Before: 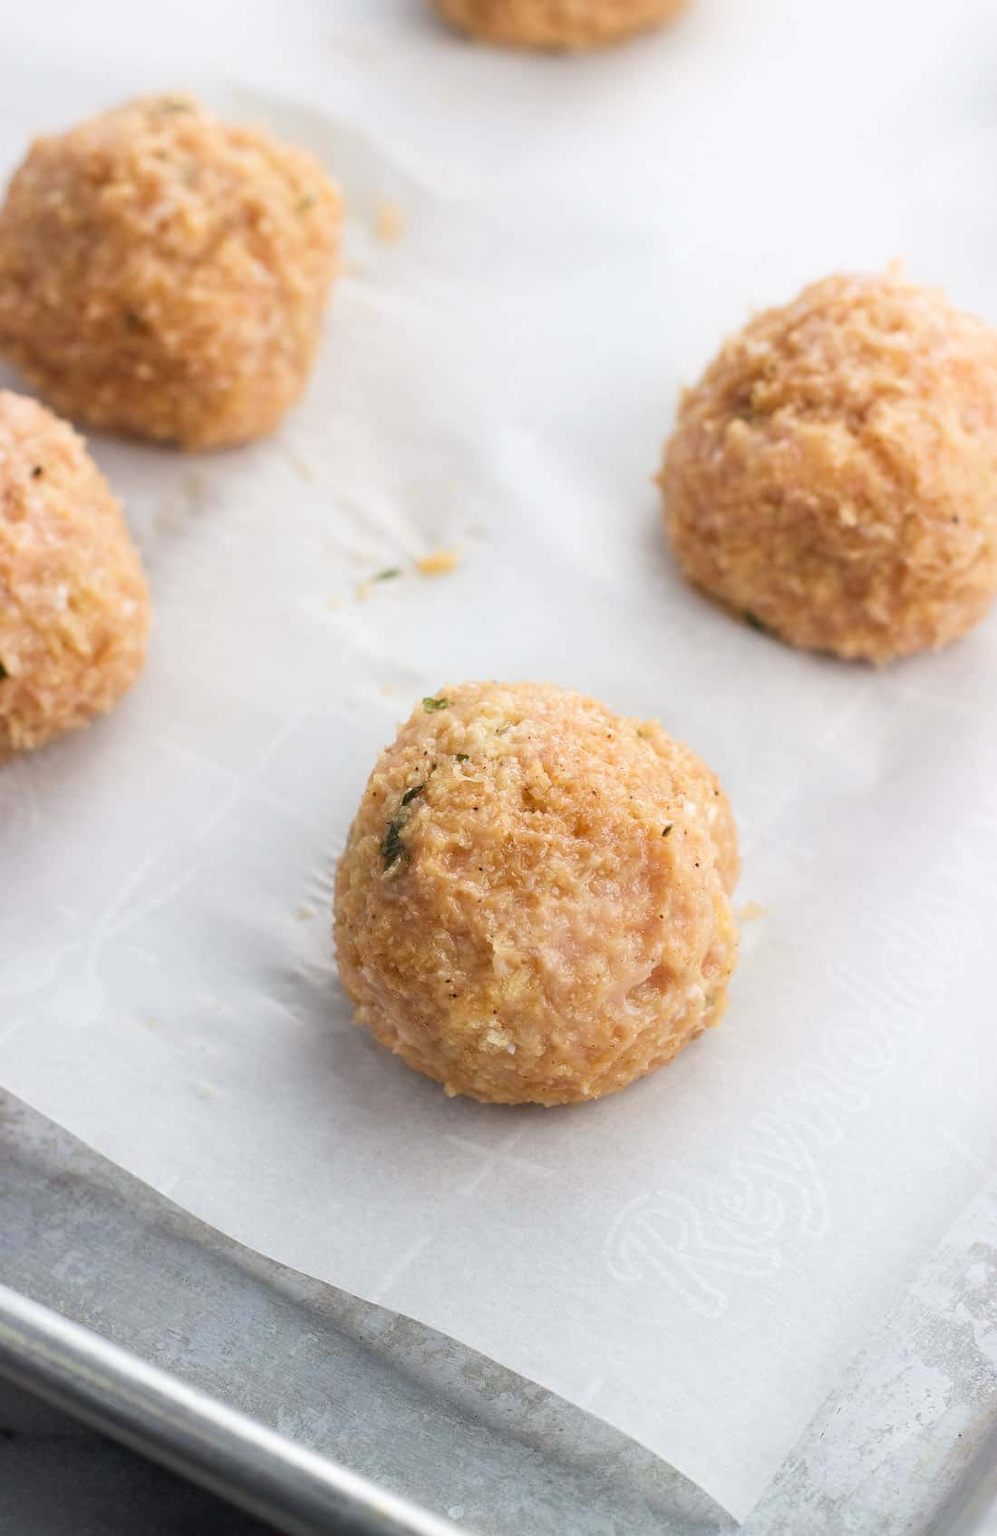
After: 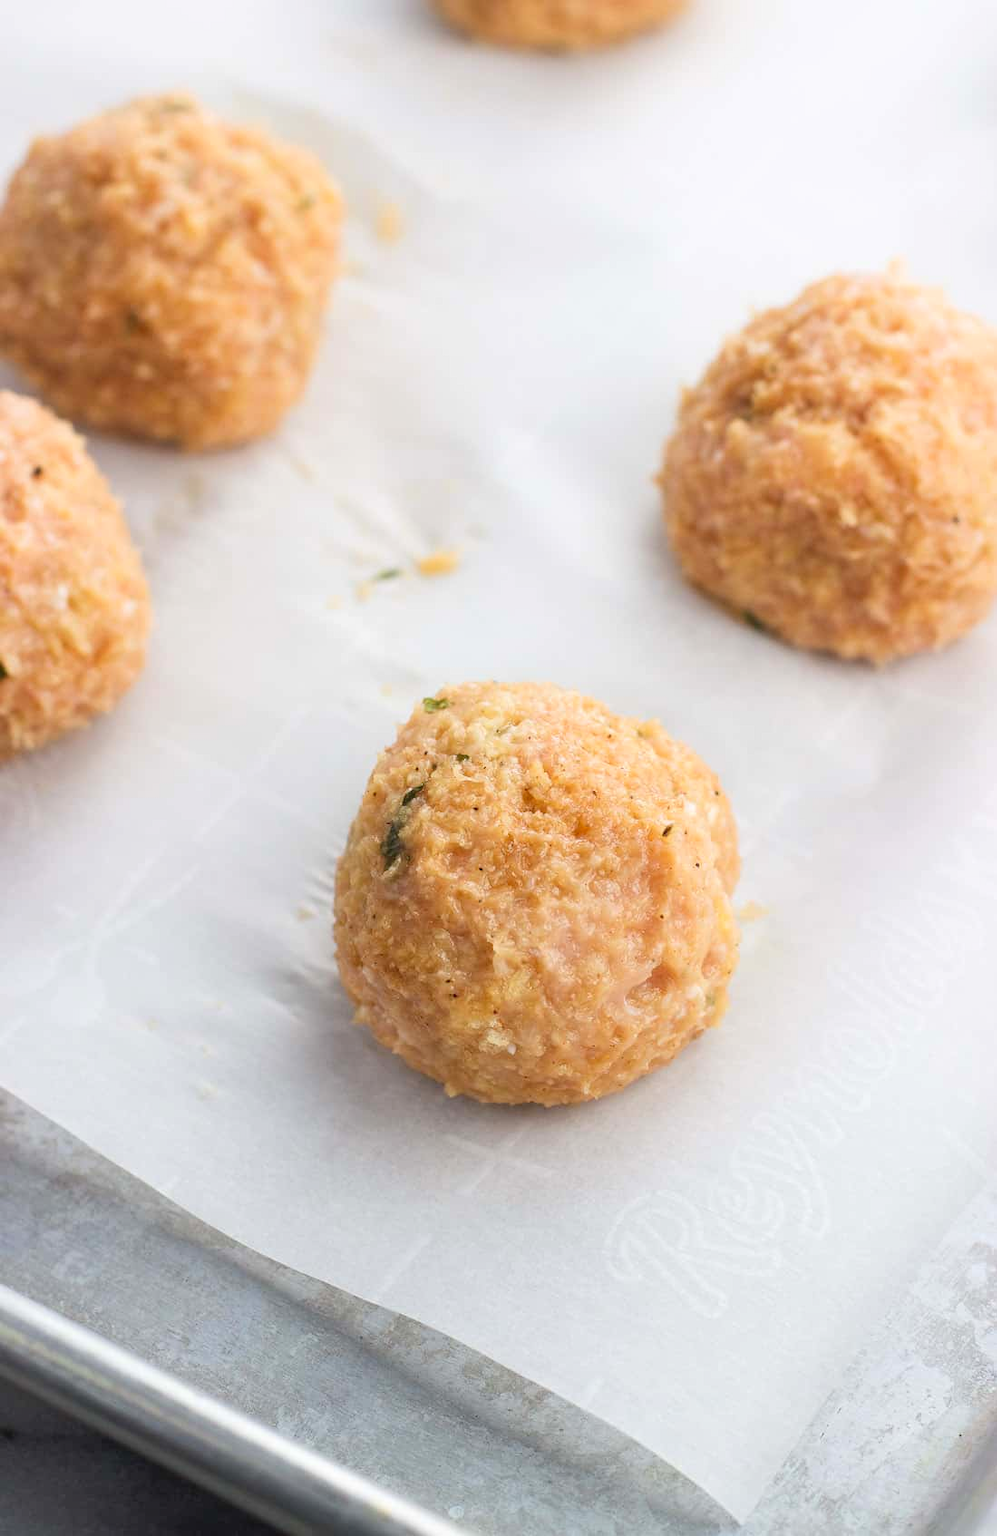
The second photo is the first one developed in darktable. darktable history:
contrast brightness saturation: contrast 0.031, brightness 0.059, saturation 0.126
